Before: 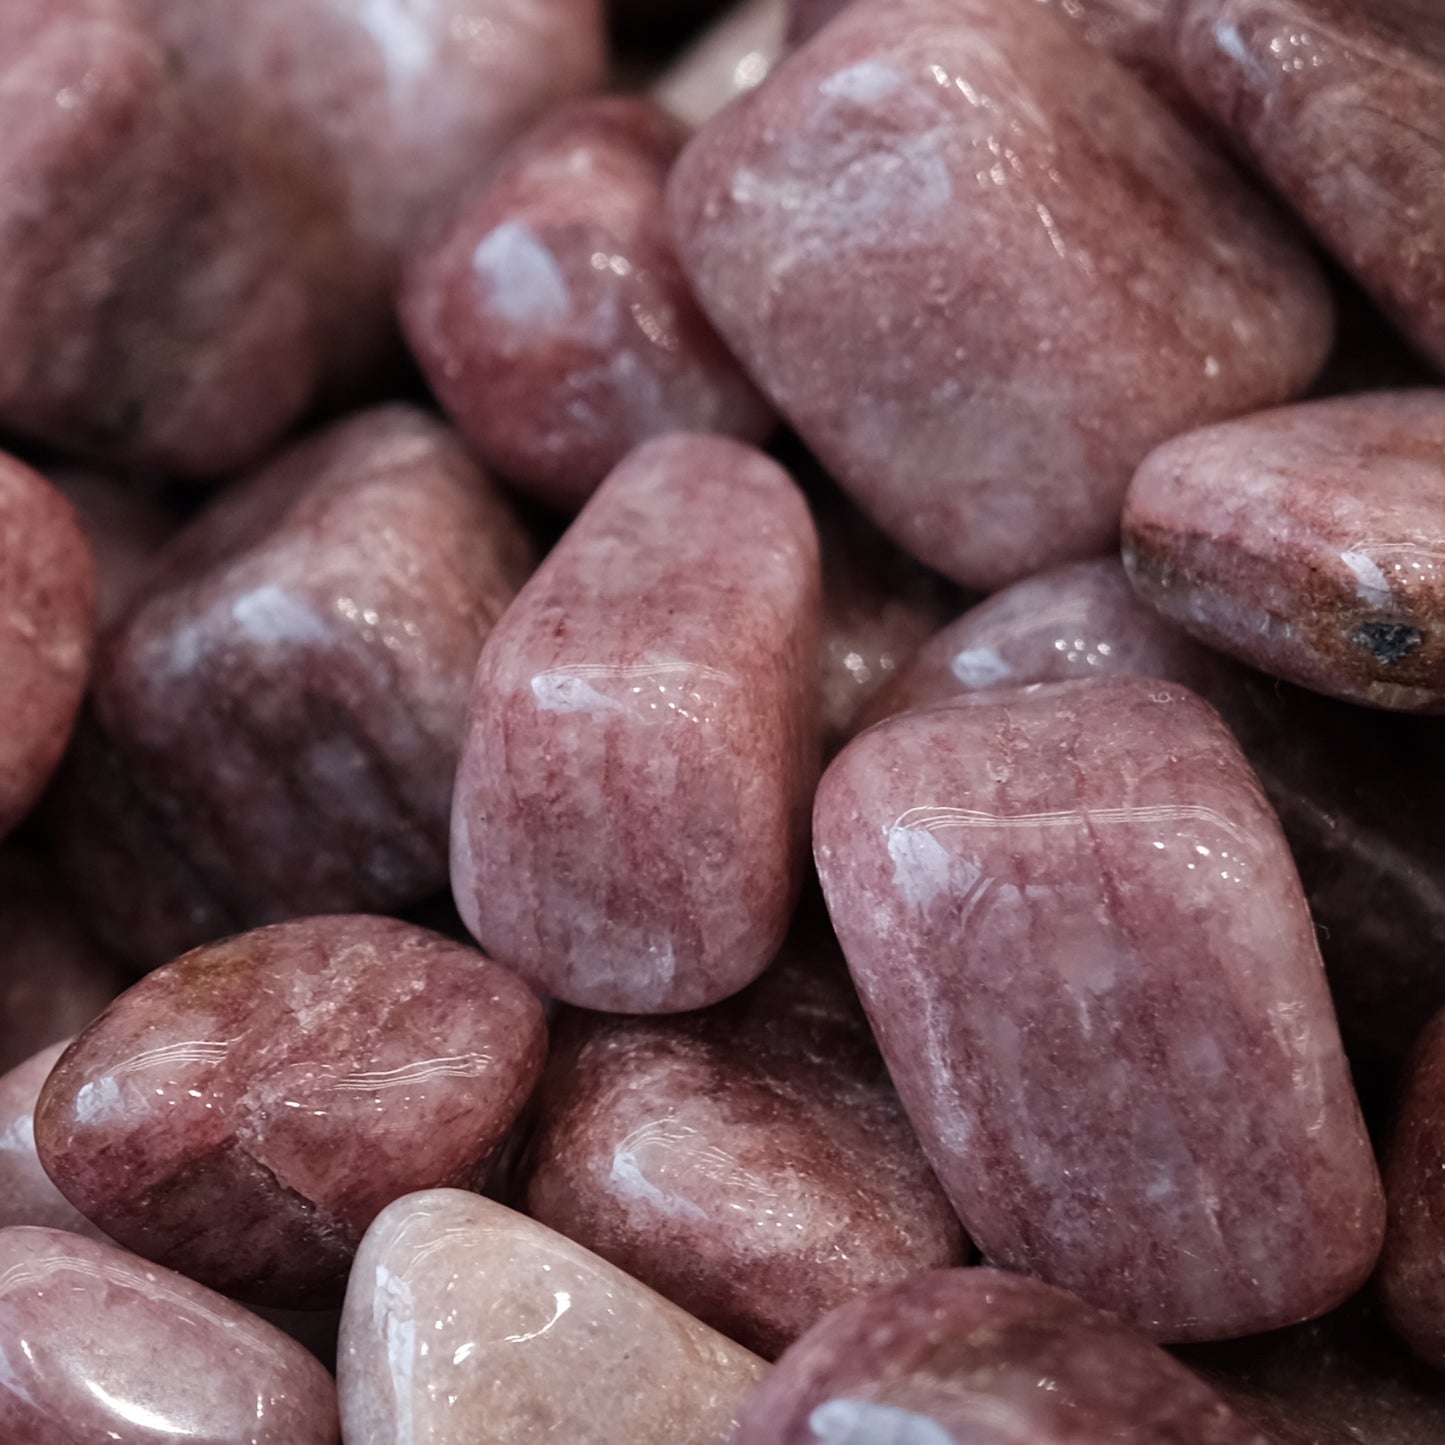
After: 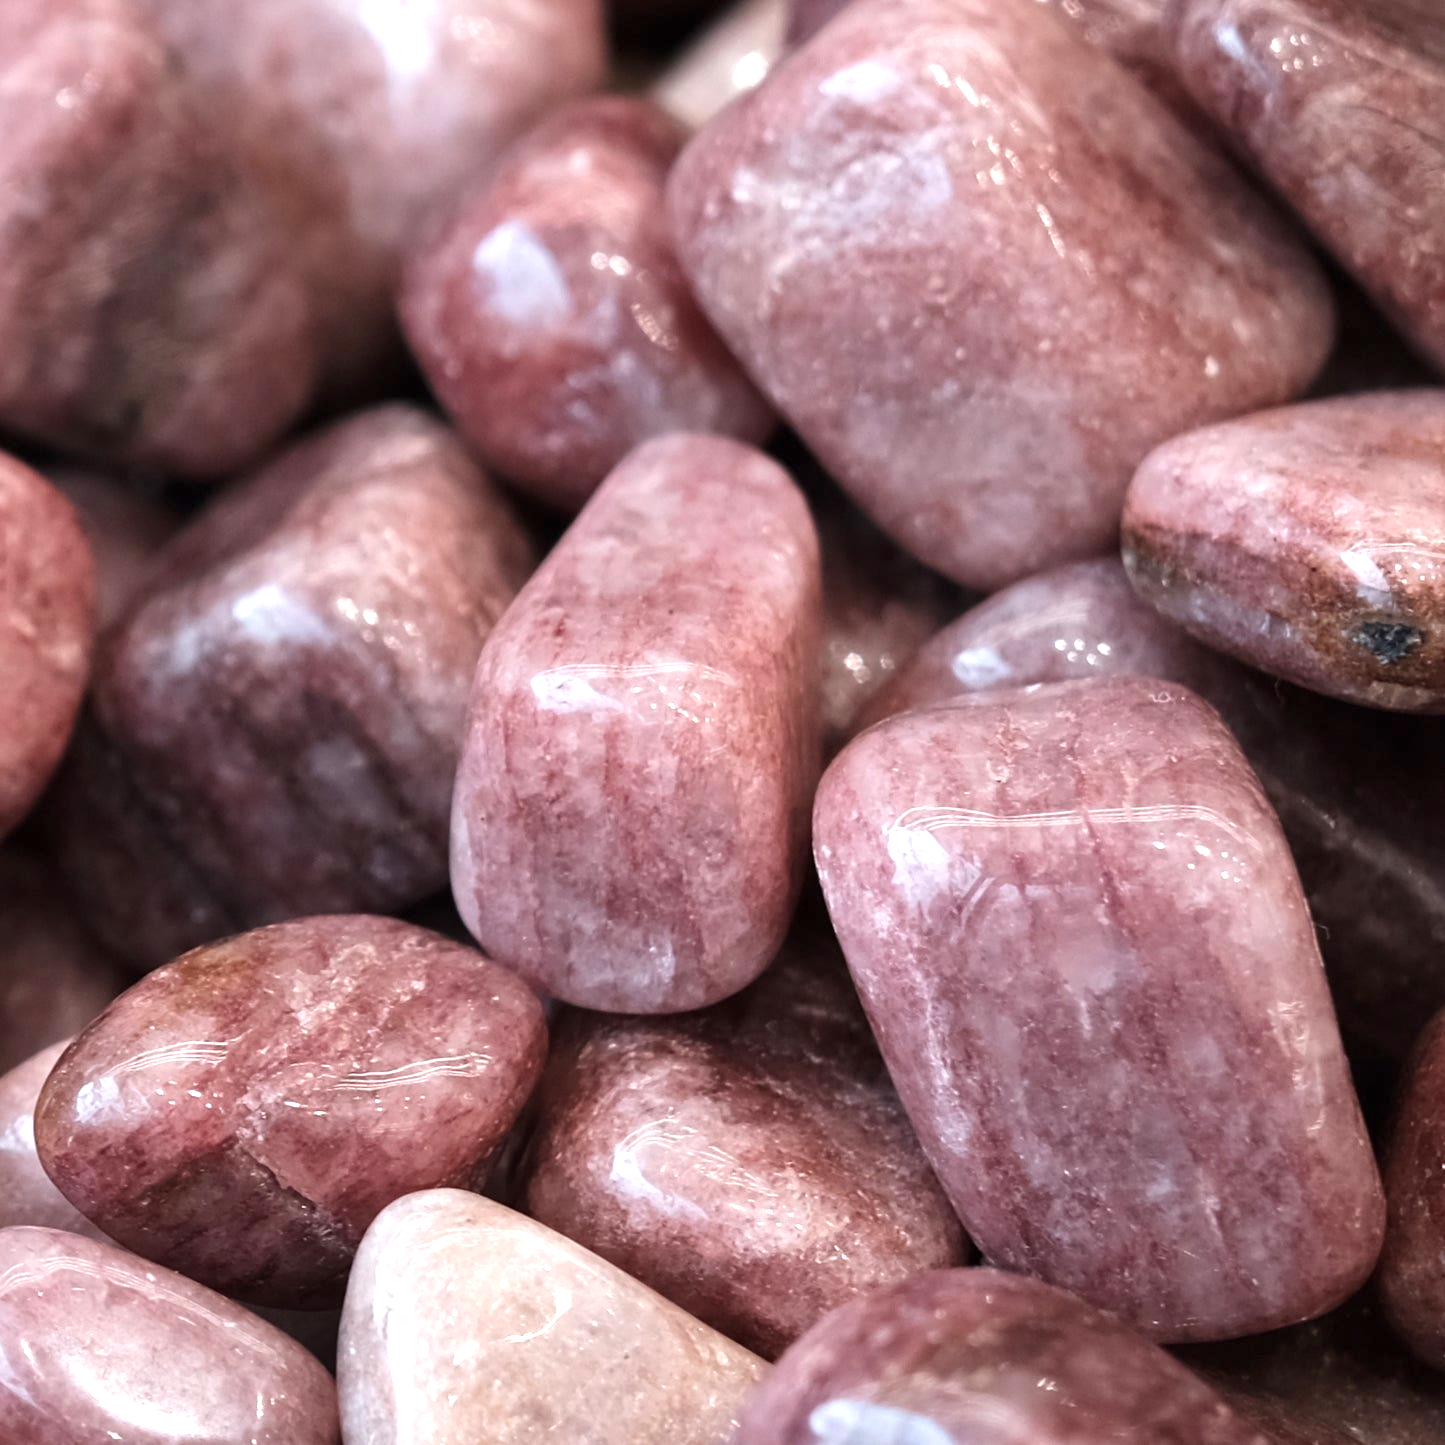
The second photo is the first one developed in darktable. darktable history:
exposure: exposure 0.943 EV, compensate highlight preservation false
